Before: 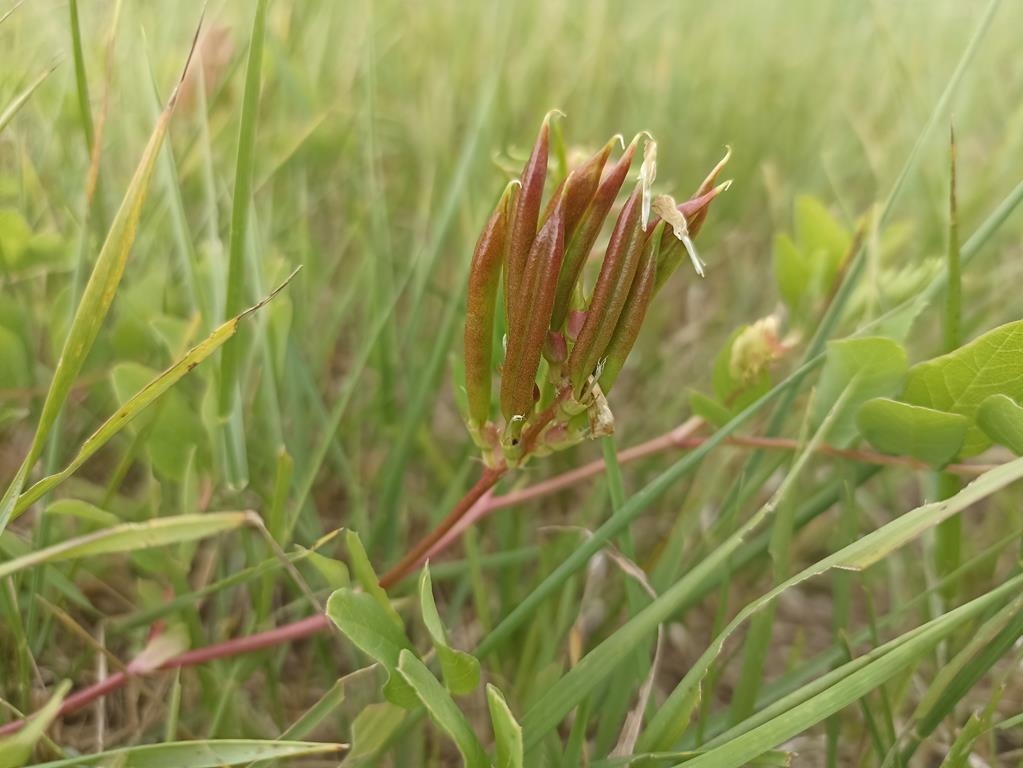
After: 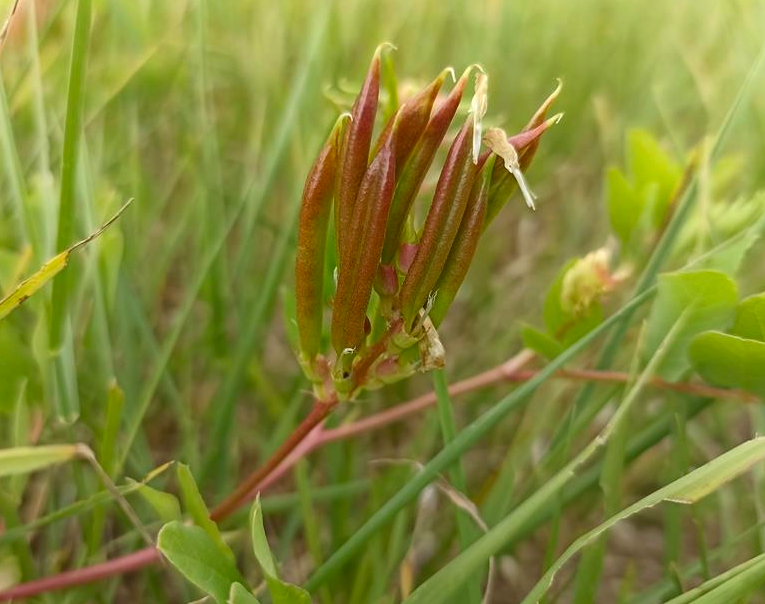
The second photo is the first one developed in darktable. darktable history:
tone equalizer: -8 EV 0 EV, -7 EV 0.001 EV, -6 EV -0.002 EV, -5 EV -0.002 EV, -4 EV -0.067 EV, -3 EV -0.201 EV, -2 EV -0.251 EV, -1 EV 0.115 EV, +0 EV 0.273 EV, mask exposure compensation -0.493 EV
contrast brightness saturation: contrast 0.086, saturation 0.276
crop: left 16.559%, top 8.8%, right 8.599%, bottom 12.429%
